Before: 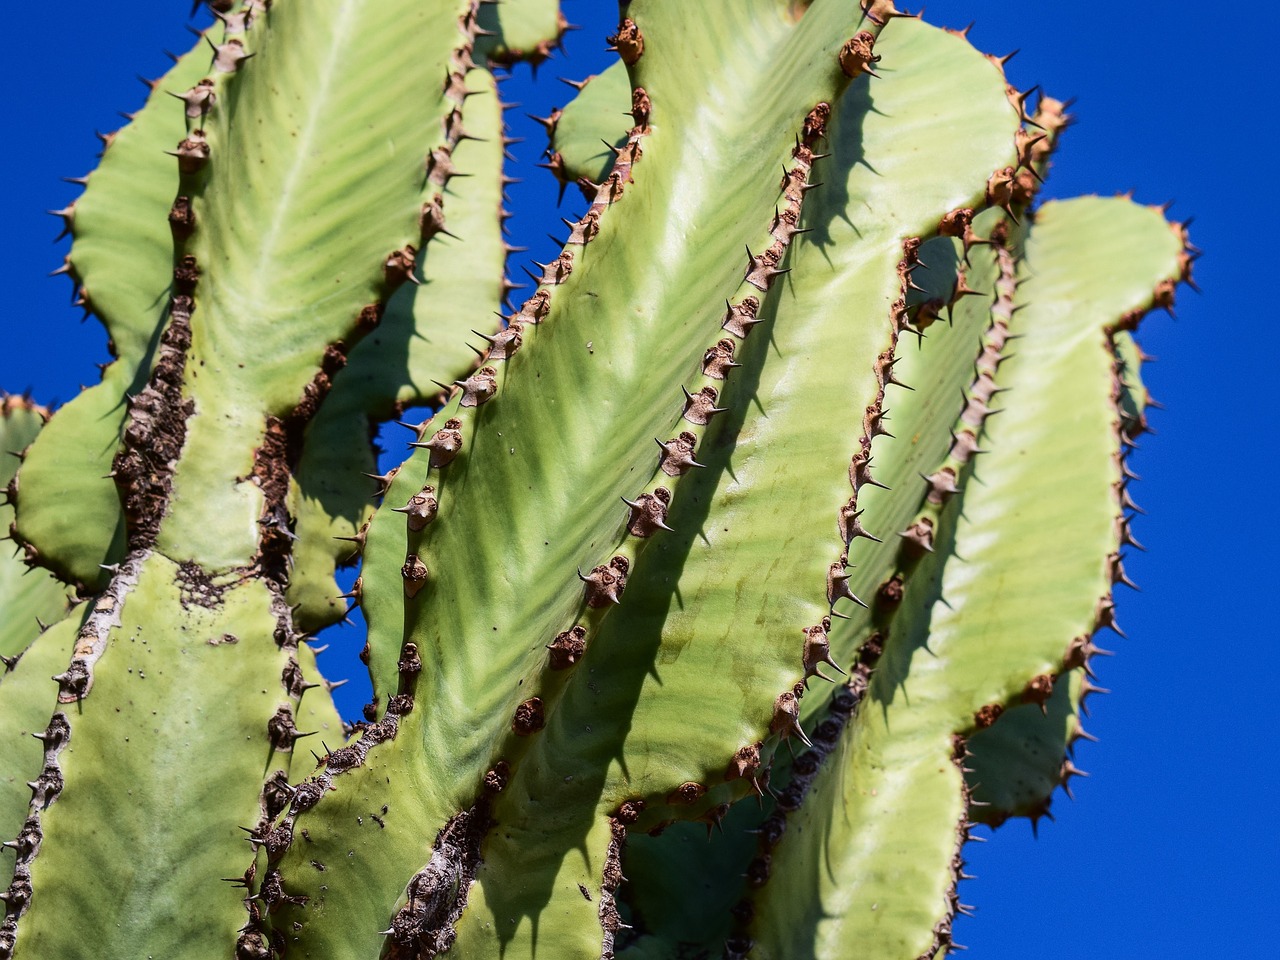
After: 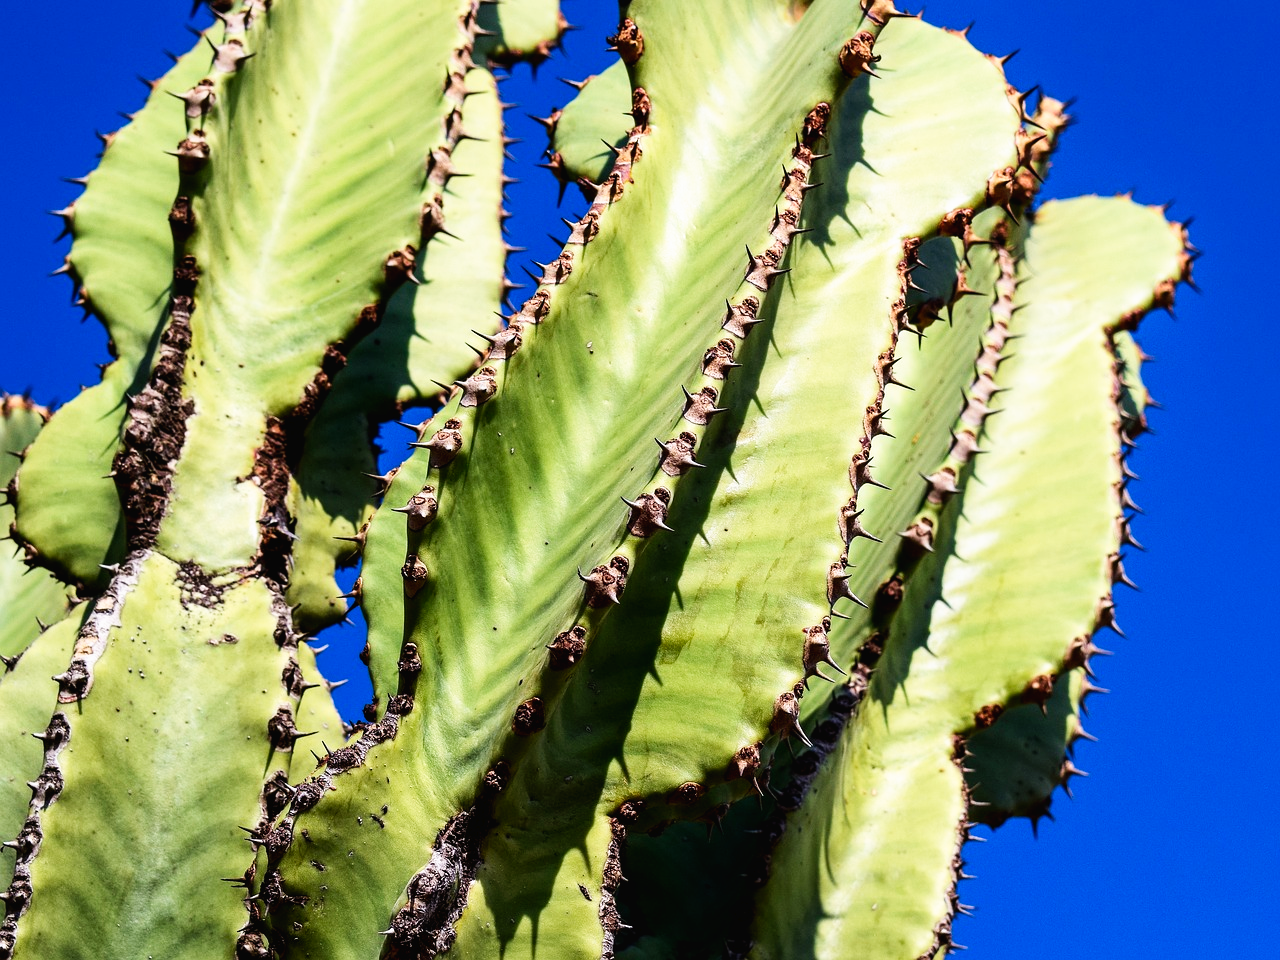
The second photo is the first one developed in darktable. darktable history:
contrast brightness saturation: saturation -0.047
tone curve: curves: ch0 [(0, 0) (0.003, 0.016) (0.011, 0.016) (0.025, 0.016) (0.044, 0.017) (0.069, 0.026) (0.1, 0.044) (0.136, 0.074) (0.177, 0.121) (0.224, 0.183) (0.277, 0.248) (0.335, 0.326) (0.399, 0.413) (0.468, 0.511) (0.543, 0.612) (0.623, 0.717) (0.709, 0.818) (0.801, 0.911) (0.898, 0.979) (1, 1)], preserve colors none
